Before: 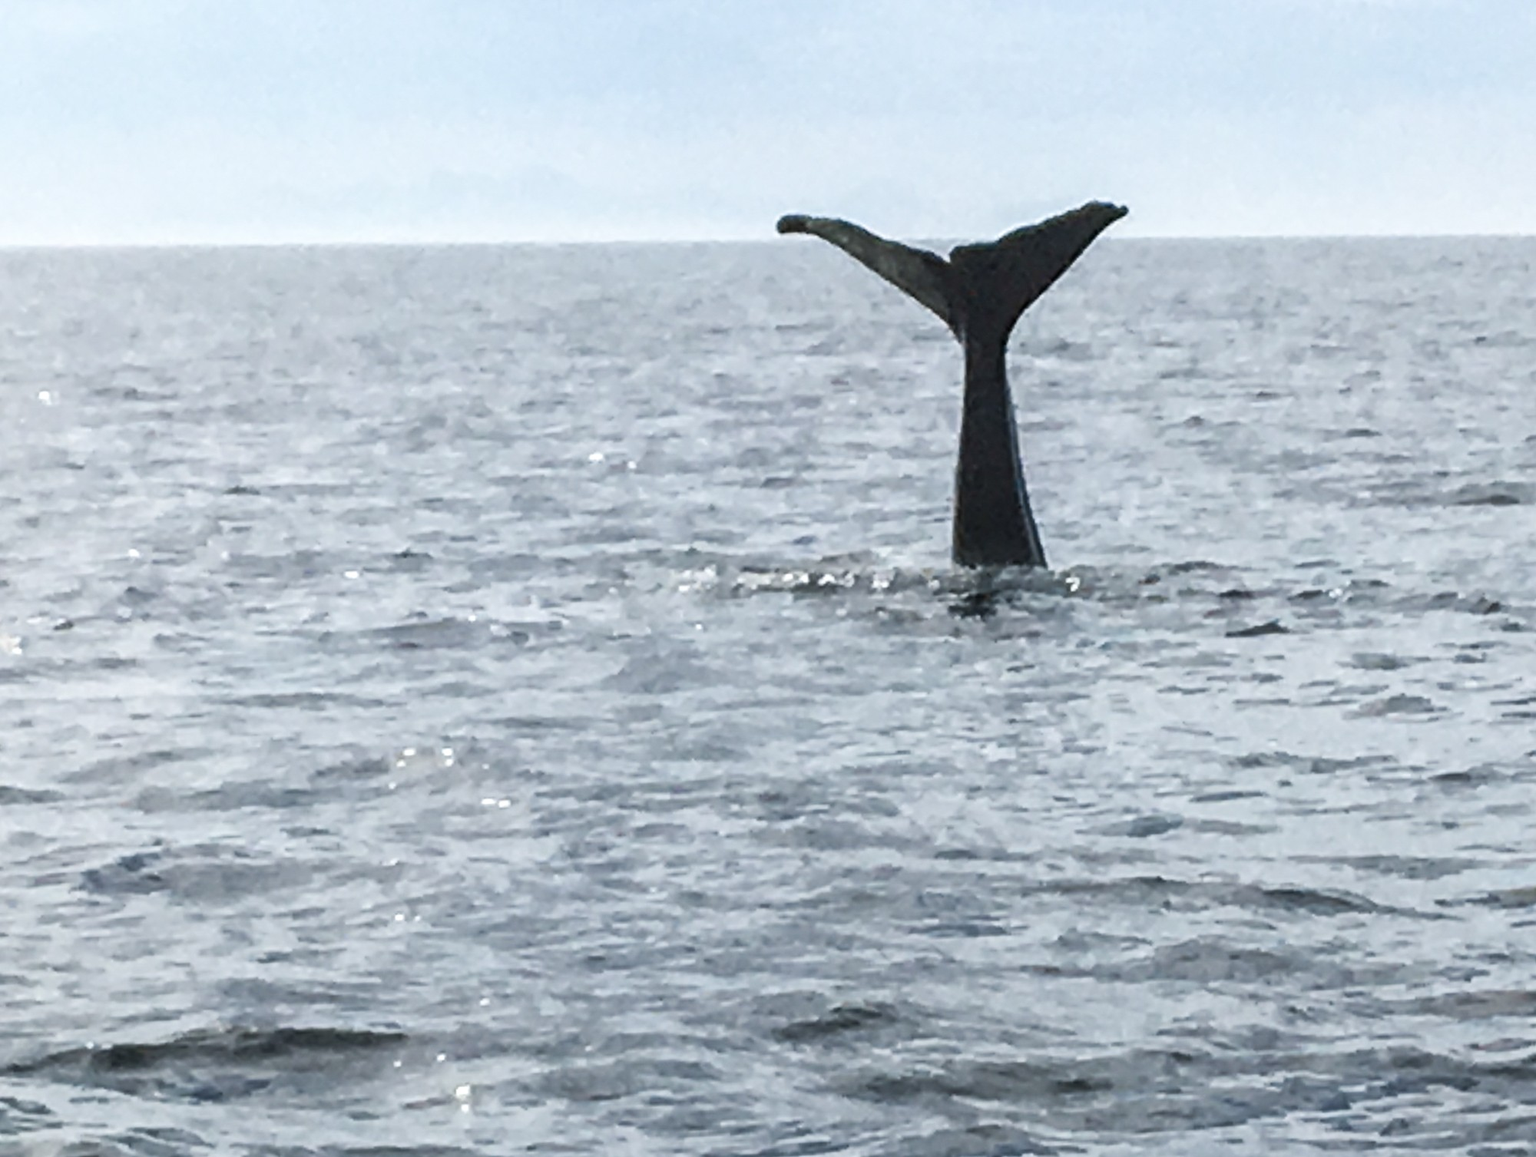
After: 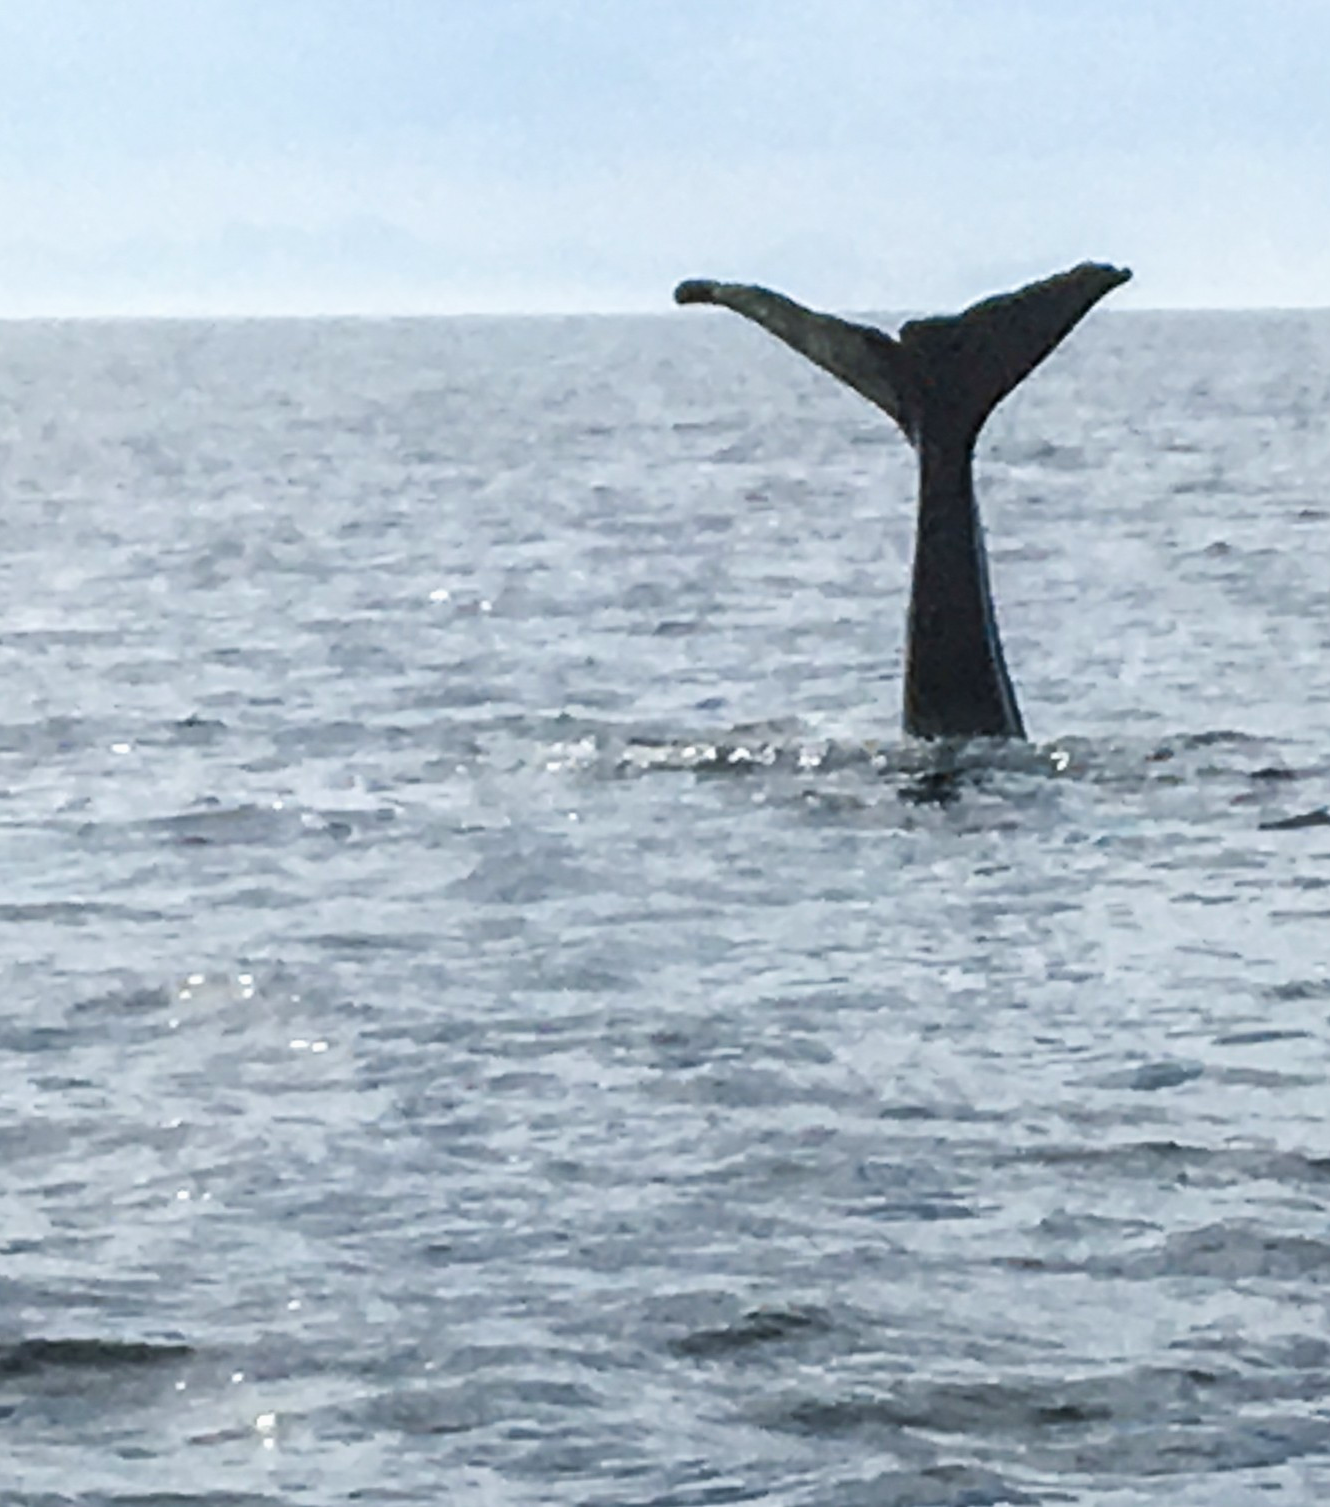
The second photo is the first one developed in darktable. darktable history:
color balance rgb: linear chroma grading › shadows -8%, linear chroma grading › global chroma 10%, perceptual saturation grading › global saturation 2%, perceptual saturation grading › highlights -2%, perceptual saturation grading › mid-tones 4%, perceptual saturation grading › shadows 8%, perceptual brilliance grading › global brilliance 2%, perceptual brilliance grading › highlights -4%, global vibrance 16%, saturation formula JzAzBz (2021)
crop: left 16.899%, right 16.556%
